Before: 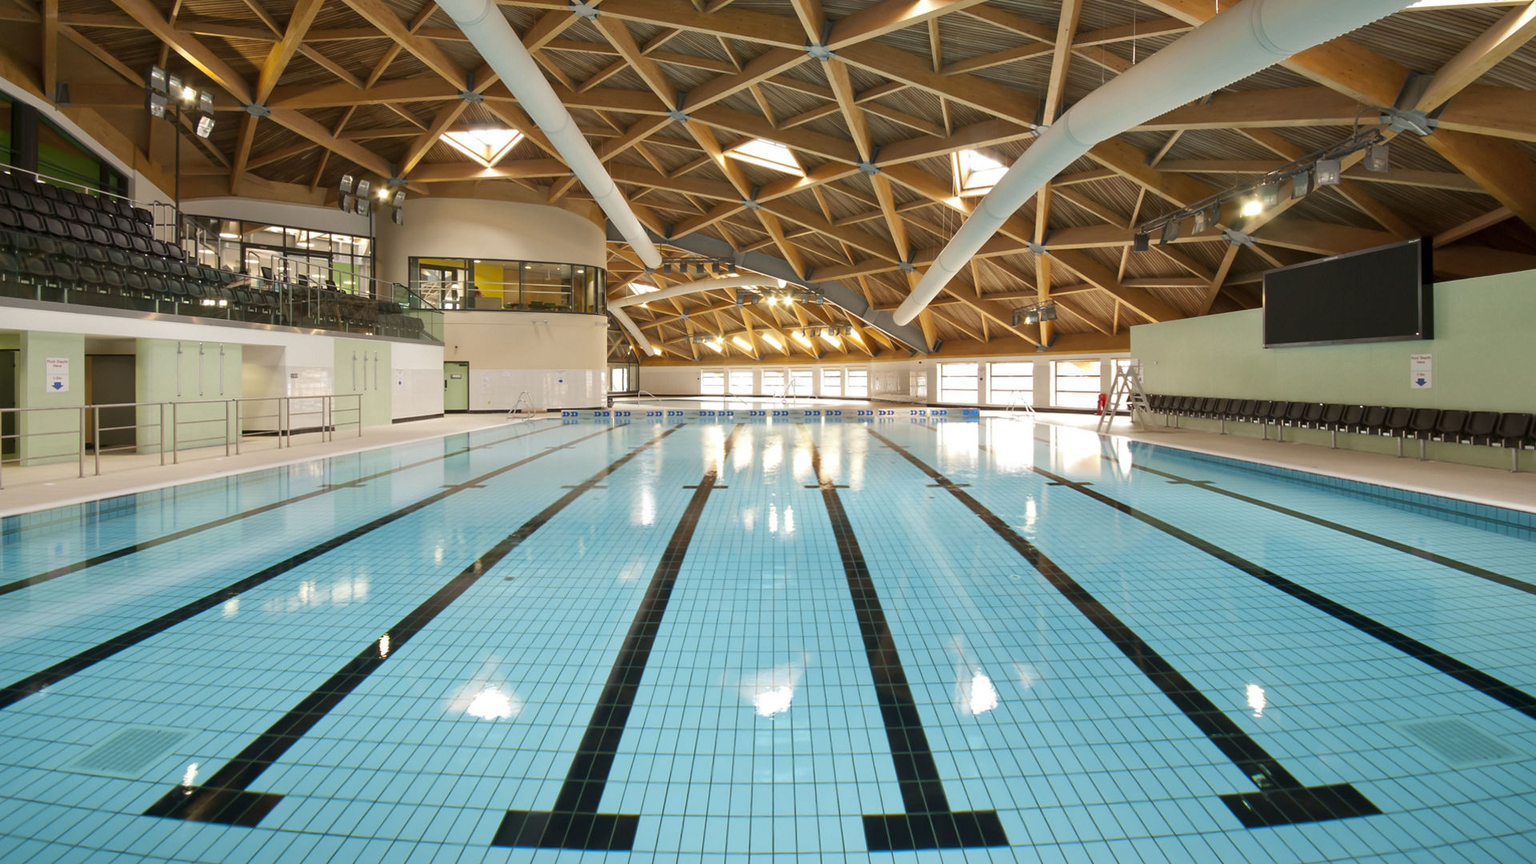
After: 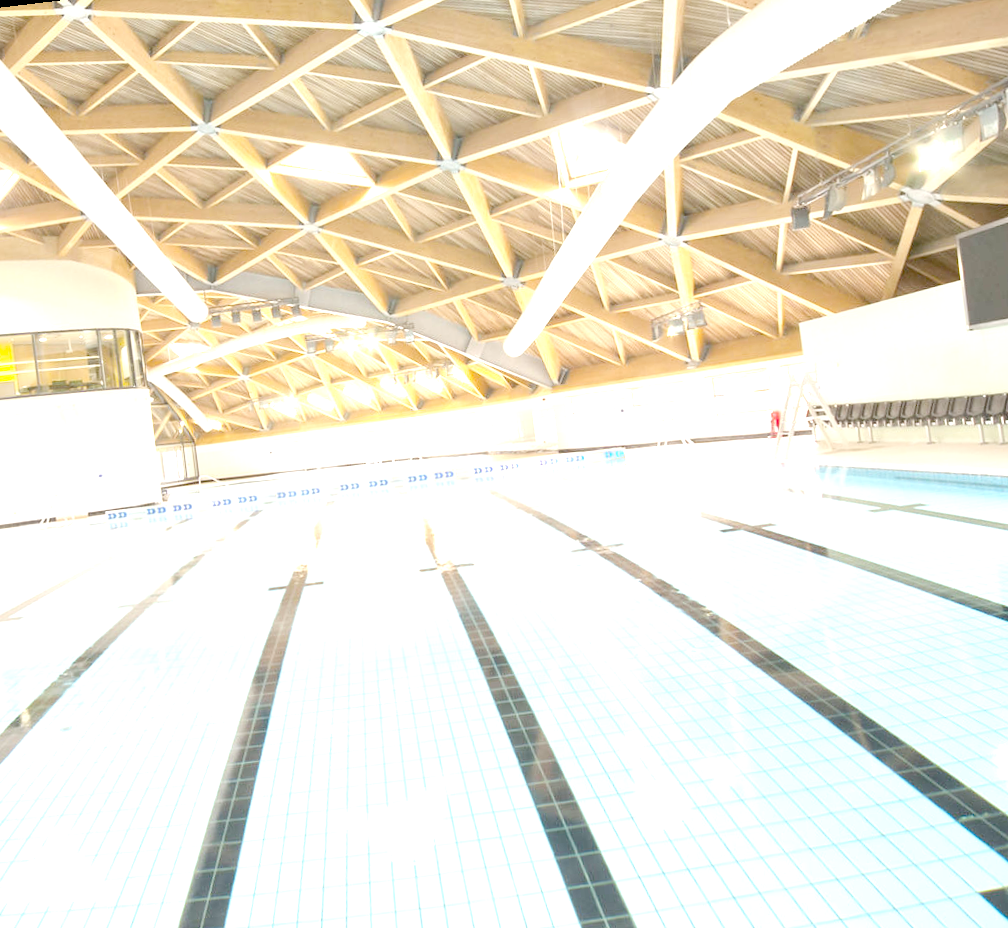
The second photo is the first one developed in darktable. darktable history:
rotate and perspective: rotation -6.83°, automatic cropping off
tone equalizer "contrast tone curve: medium": -8 EV -0.75 EV, -7 EV -0.7 EV, -6 EV -0.6 EV, -5 EV -0.4 EV, -3 EV 0.4 EV, -2 EV 0.6 EV, -1 EV 0.7 EV, +0 EV 0.75 EV, edges refinement/feathering 500, mask exposure compensation -1.57 EV, preserve details no
exposure: exposure 0.3 EV
crop: left 32.075%, top 10.976%, right 18.355%, bottom 17.596%
